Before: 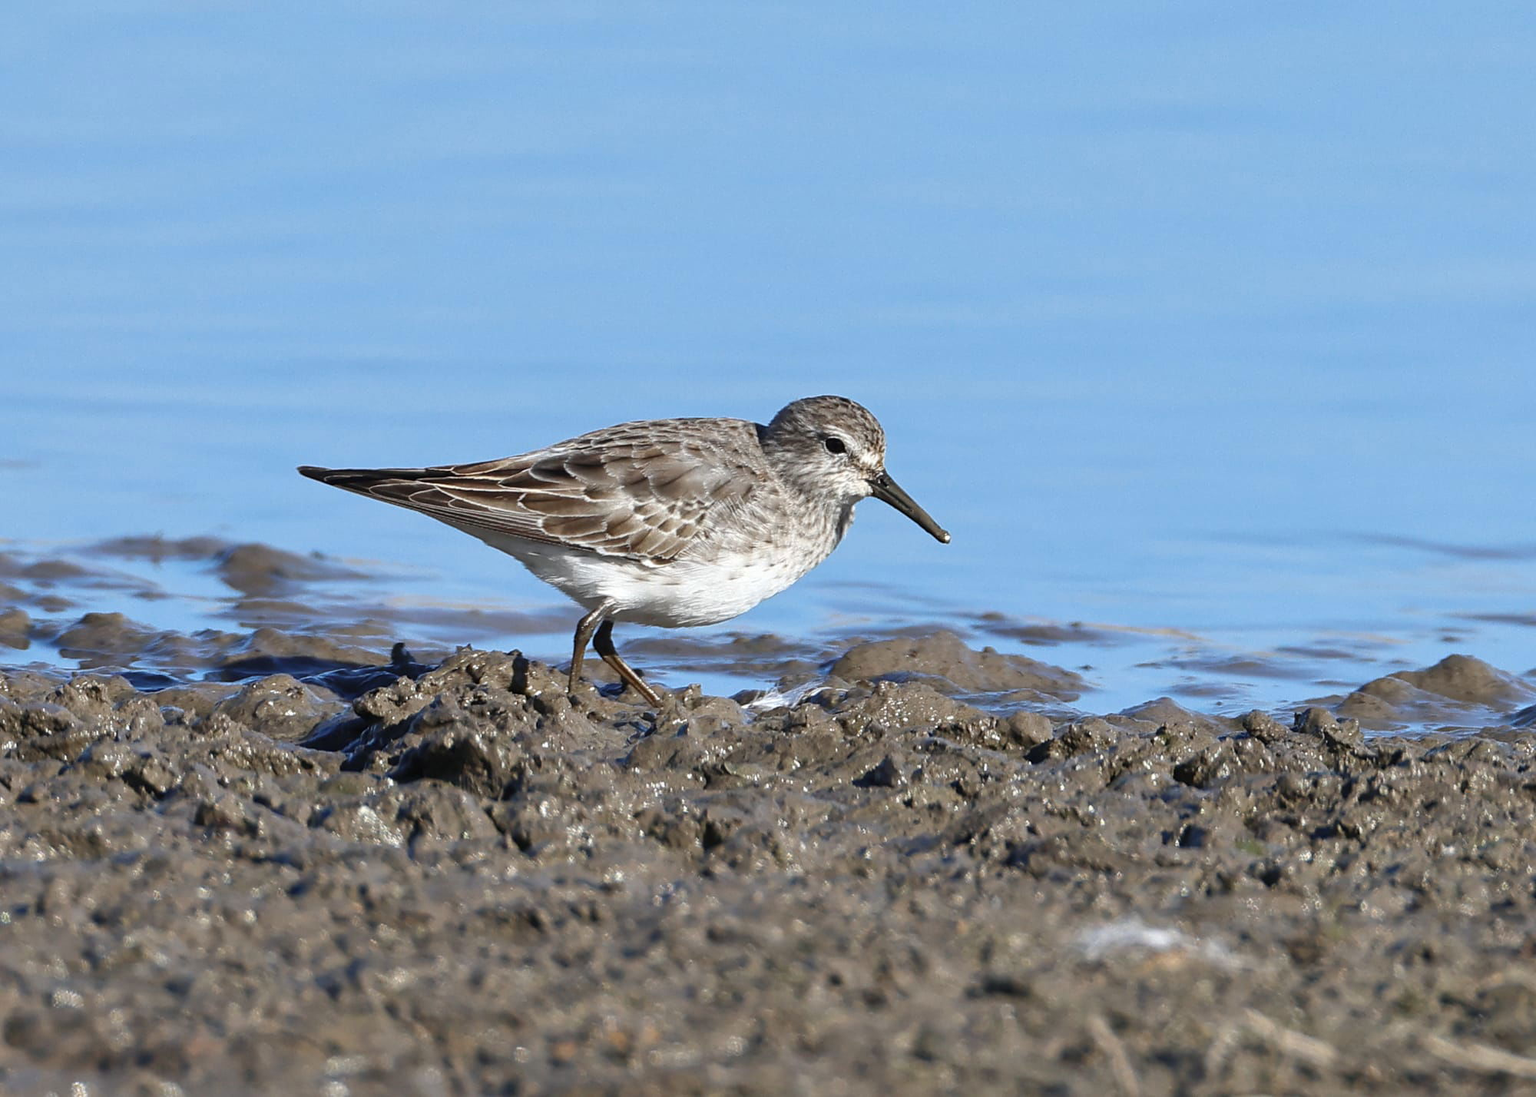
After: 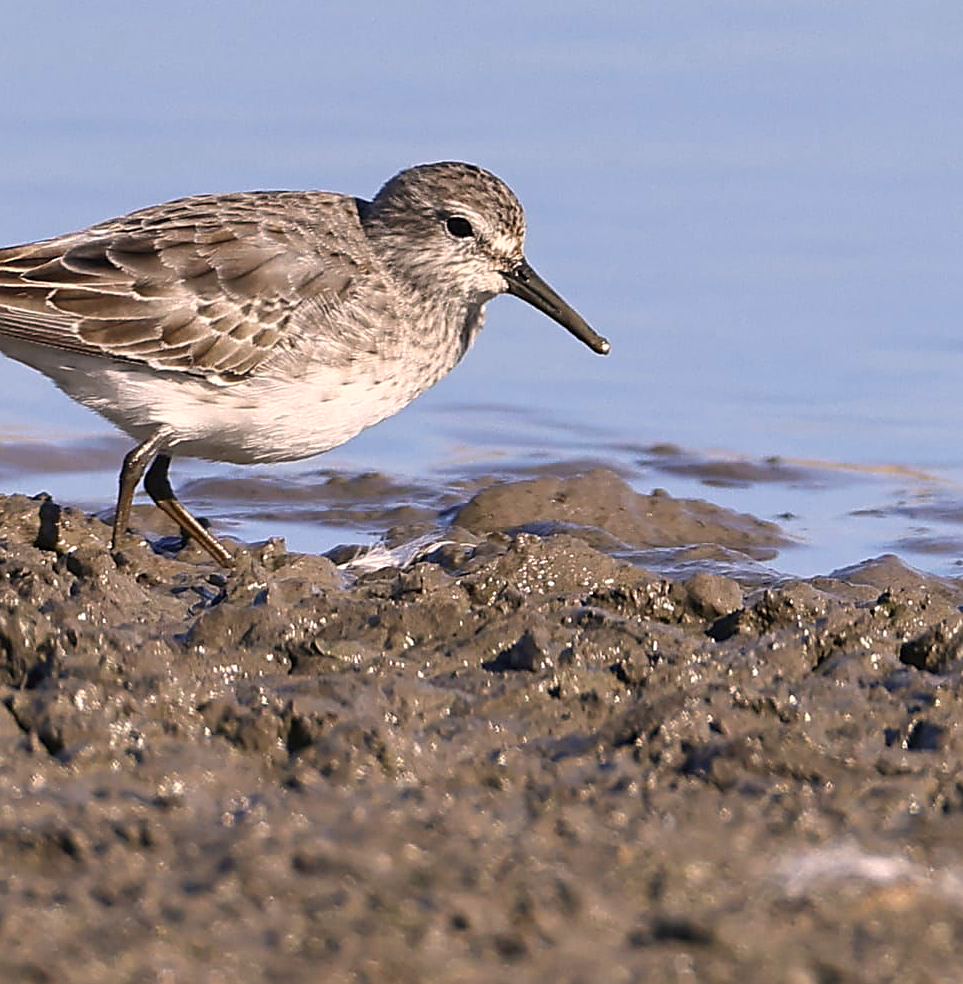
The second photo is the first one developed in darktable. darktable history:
crop: left 31.417%, top 24.73%, right 20.42%, bottom 6.302%
color correction: highlights a* 11.74, highlights b* 11.53
sharpen: on, module defaults
